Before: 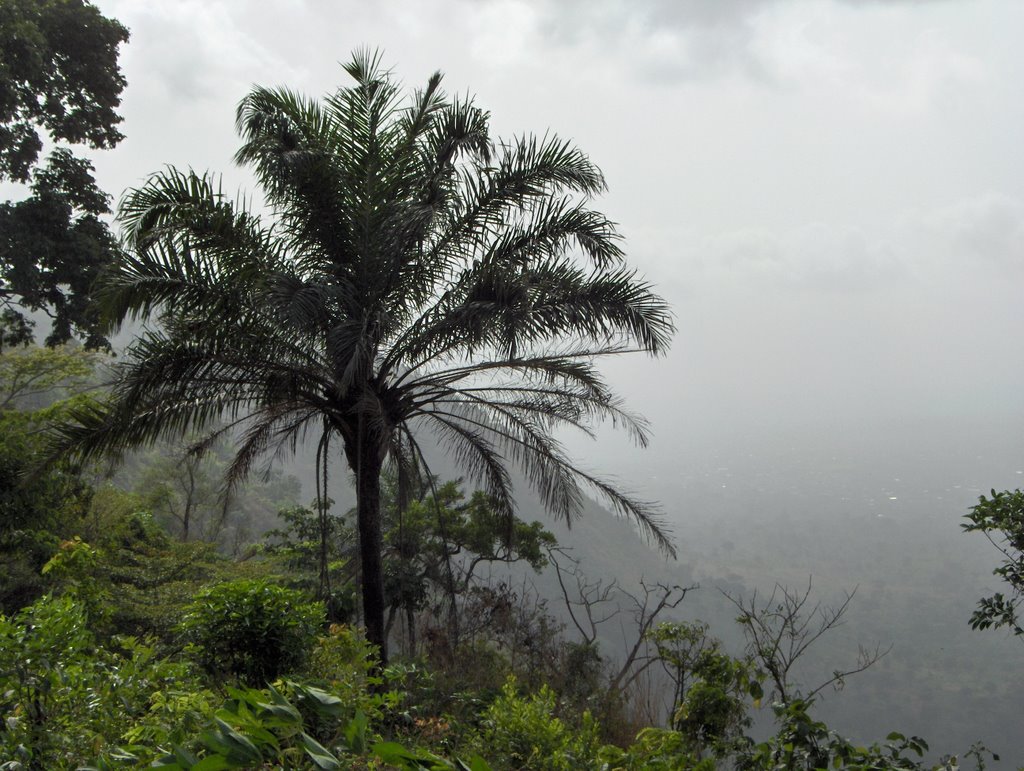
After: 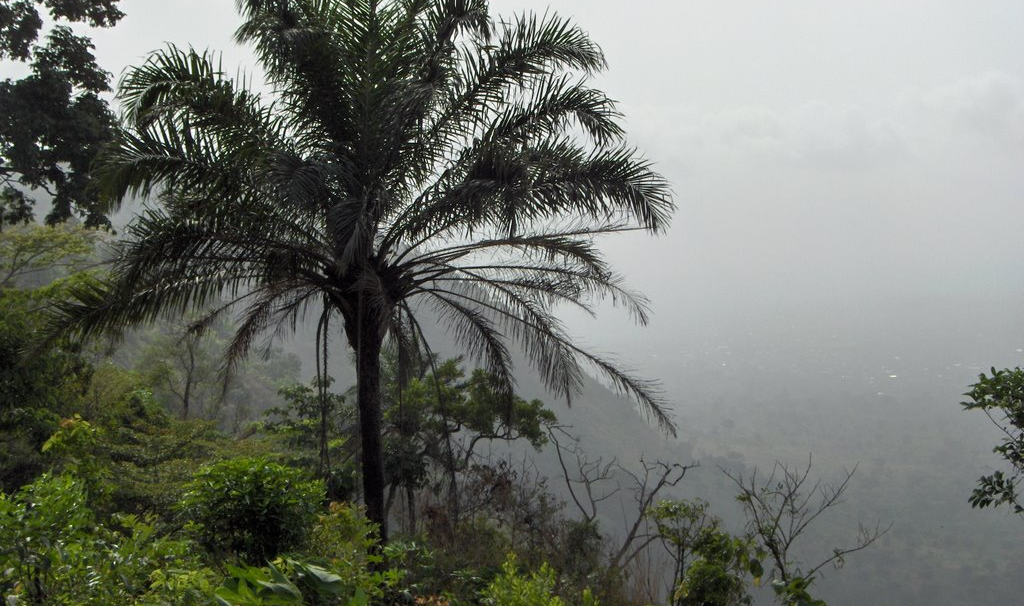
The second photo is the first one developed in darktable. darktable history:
crop and rotate: top 15.956%, bottom 5.424%
